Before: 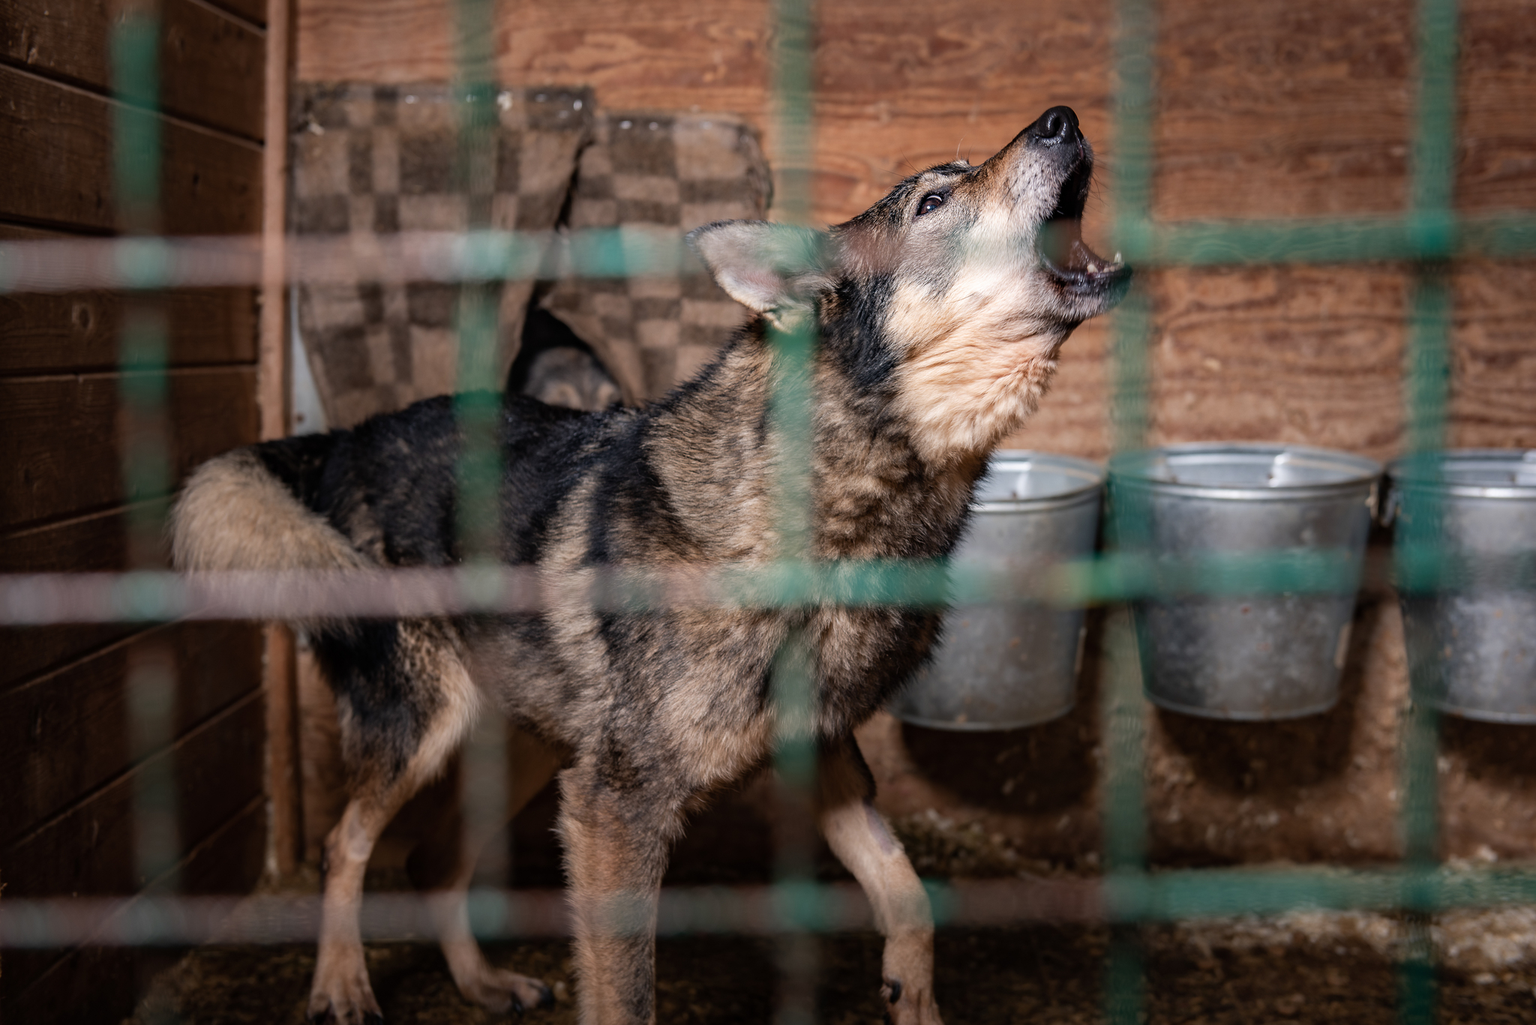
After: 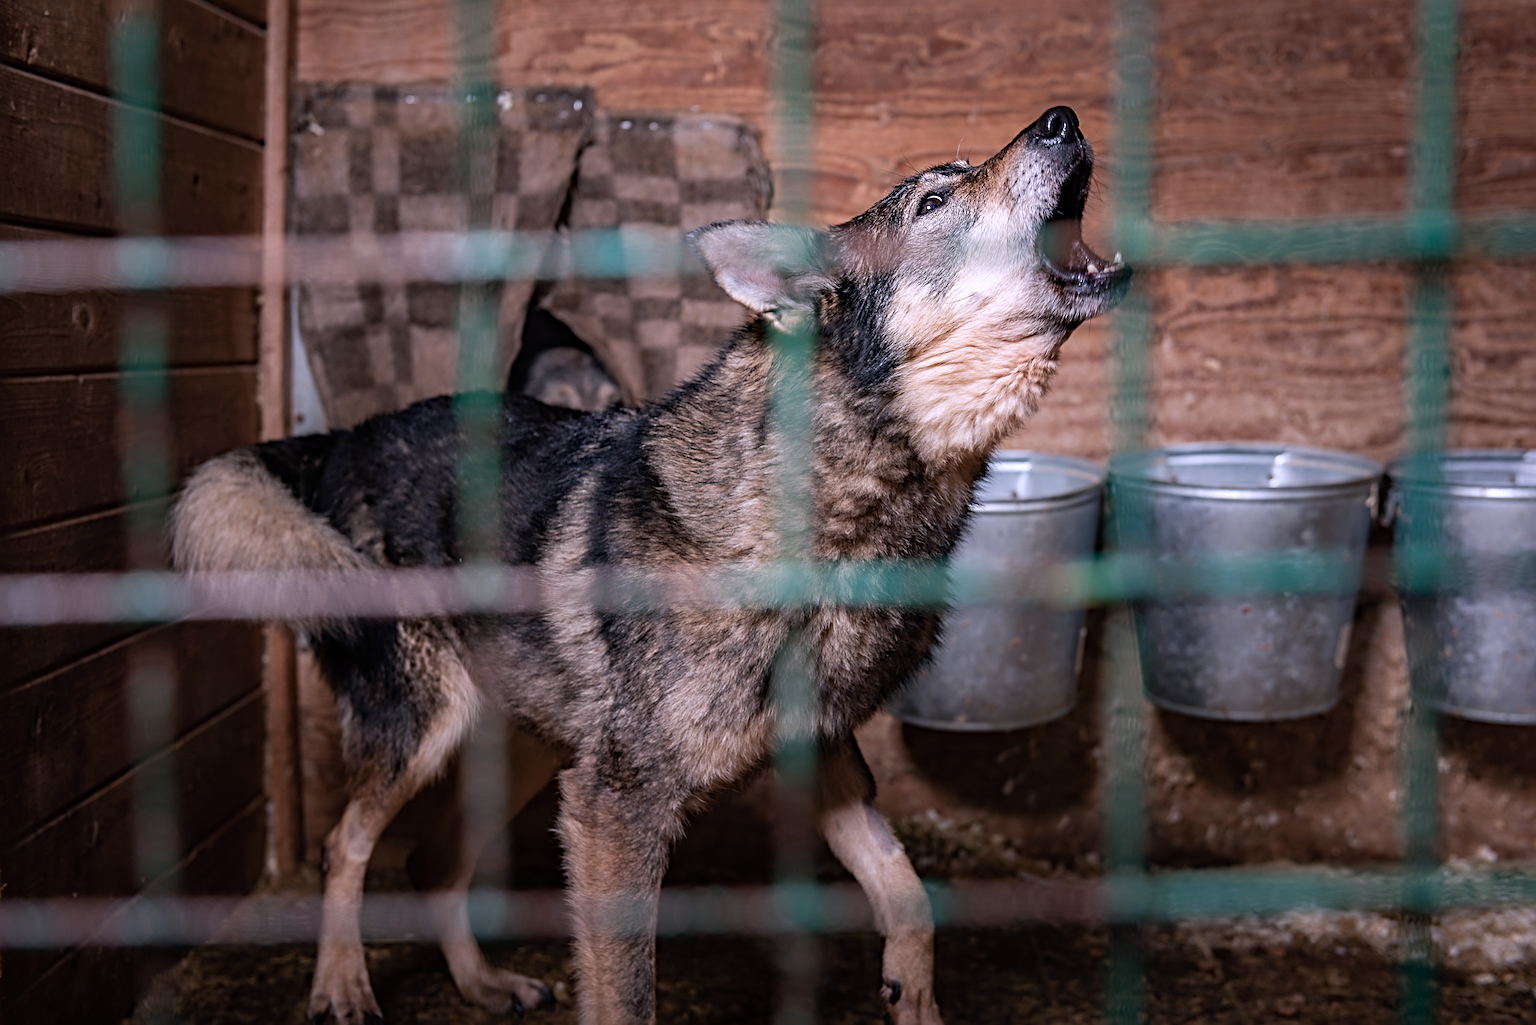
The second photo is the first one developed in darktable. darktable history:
sharpen: radius 3.966
color calibration: illuminant as shot in camera, x 0.363, y 0.384, temperature 4532.24 K
